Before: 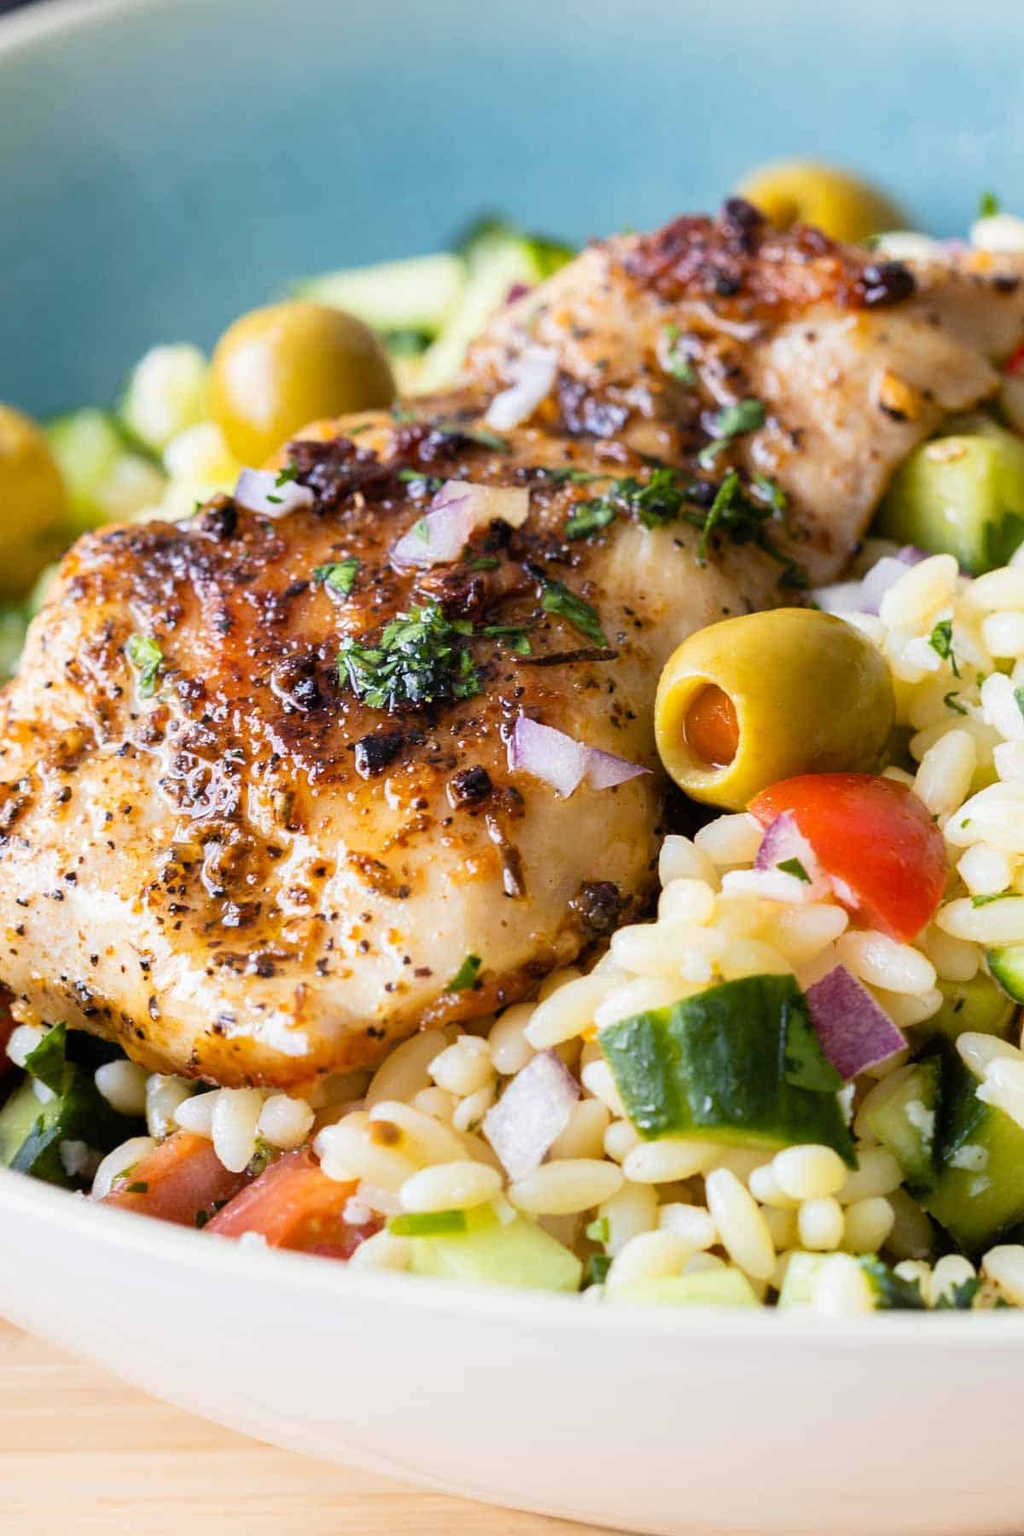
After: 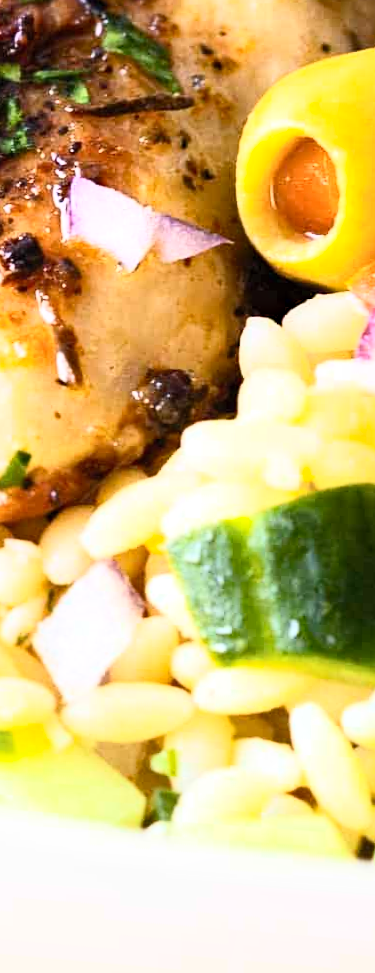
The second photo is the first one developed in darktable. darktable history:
global tonemap: drago (0.7, 100)
crop: left 40.878%, top 39.176%, right 25.993%, bottom 3.081%
local contrast: mode bilateral grid, contrast 20, coarseness 50, detail 120%, midtone range 0.2
haze removal: compatibility mode true, adaptive false
rotate and perspective: rotation 0.062°, lens shift (vertical) 0.115, lens shift (horizontal) -0.133, crop left 0.047, crop right 0.94, crop top 0.061, crop bottom 0.94
contrast brightness saturation: contrast 0.4, brightness 0.1, saturation 0.21
